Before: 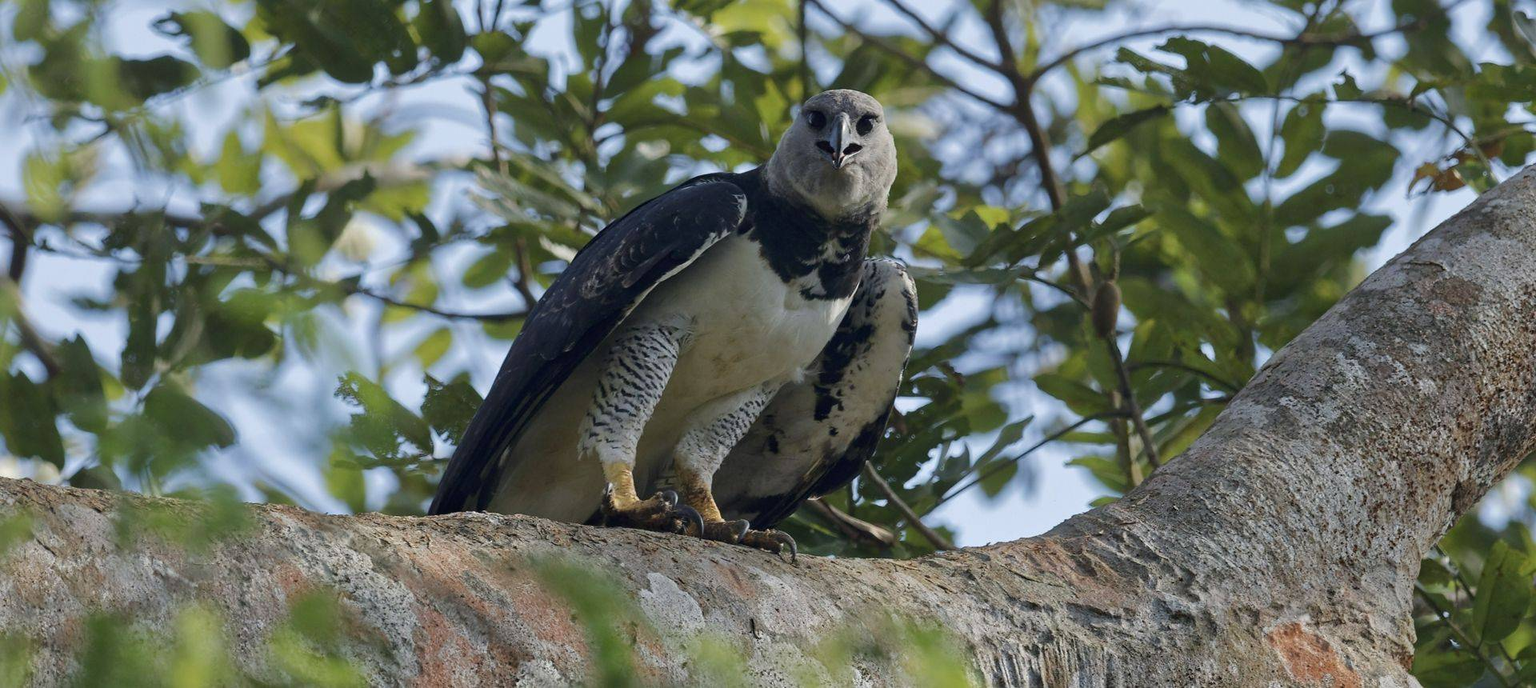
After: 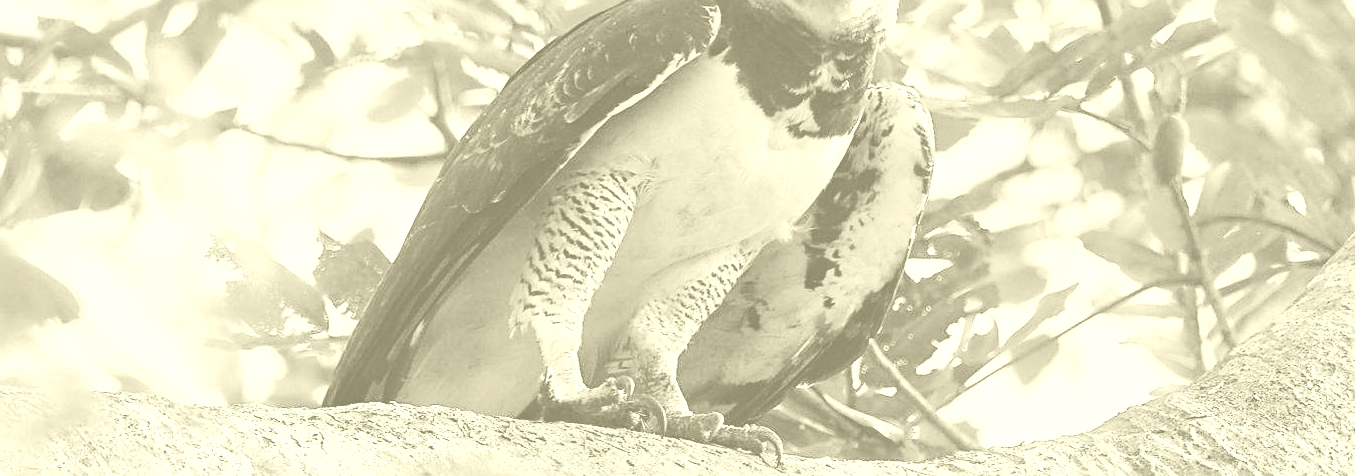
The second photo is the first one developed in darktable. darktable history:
crop: left 11.123%, top 27.61%, right 18.3%, bottom 17.034%
base curve: curves: ch0 [(0, 0) (0.028, 0.03) (0.121, 0.232) (0.46, 0.748) (0.859, 0.968) (1, 1)], preserve colors none
sharpen: on, module defaults
colorize: hue 43.2°, saturation 40%, version 1
exposure: black level correction 0.001, exposure 1.129 EV, compensate exposure bias true, compensate highlight preservation false
